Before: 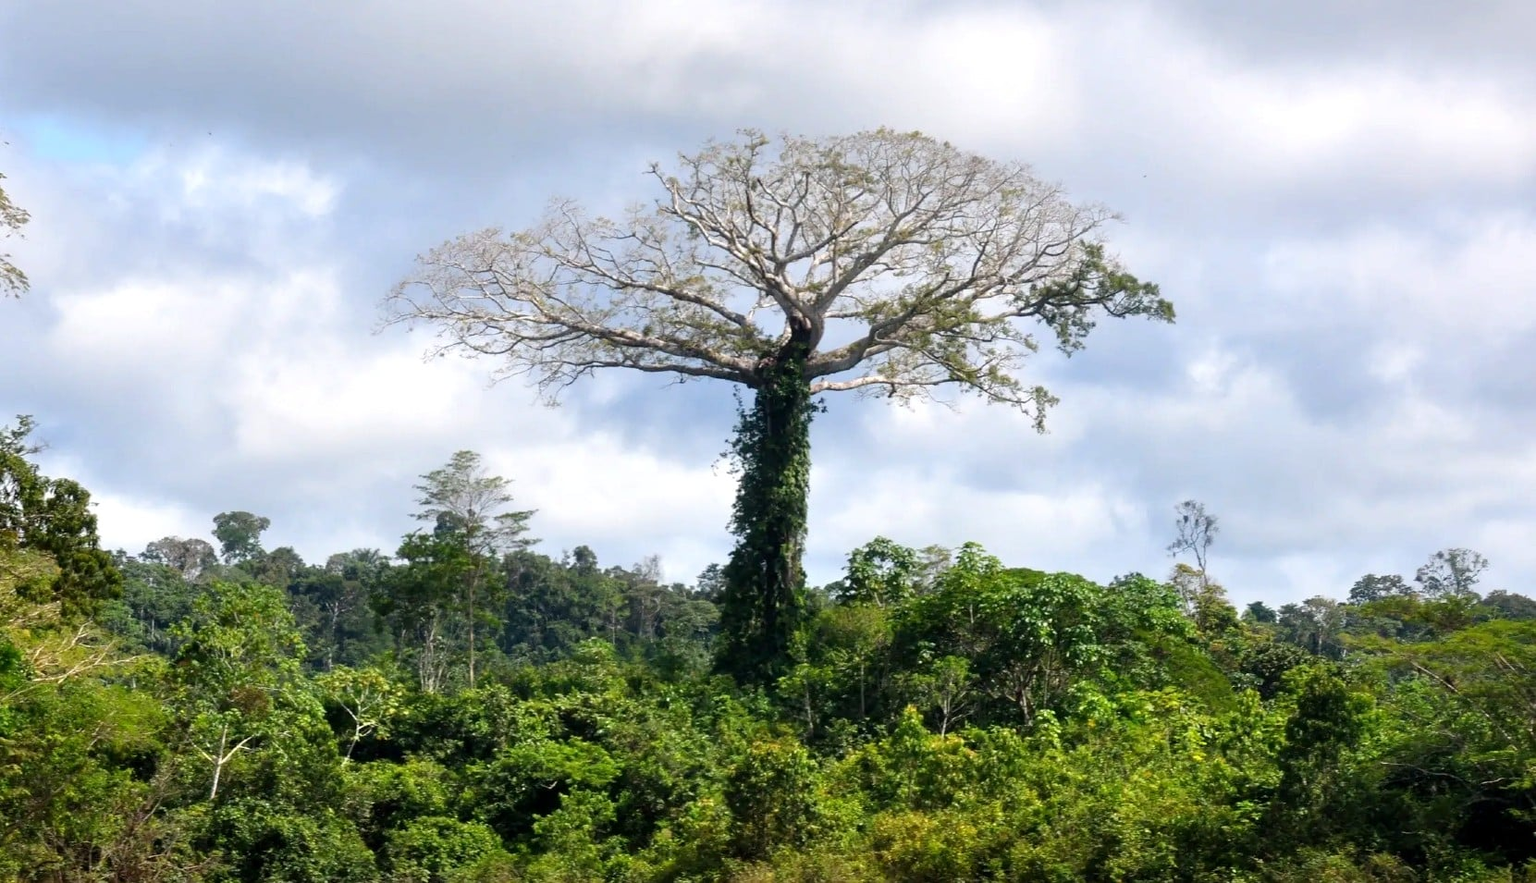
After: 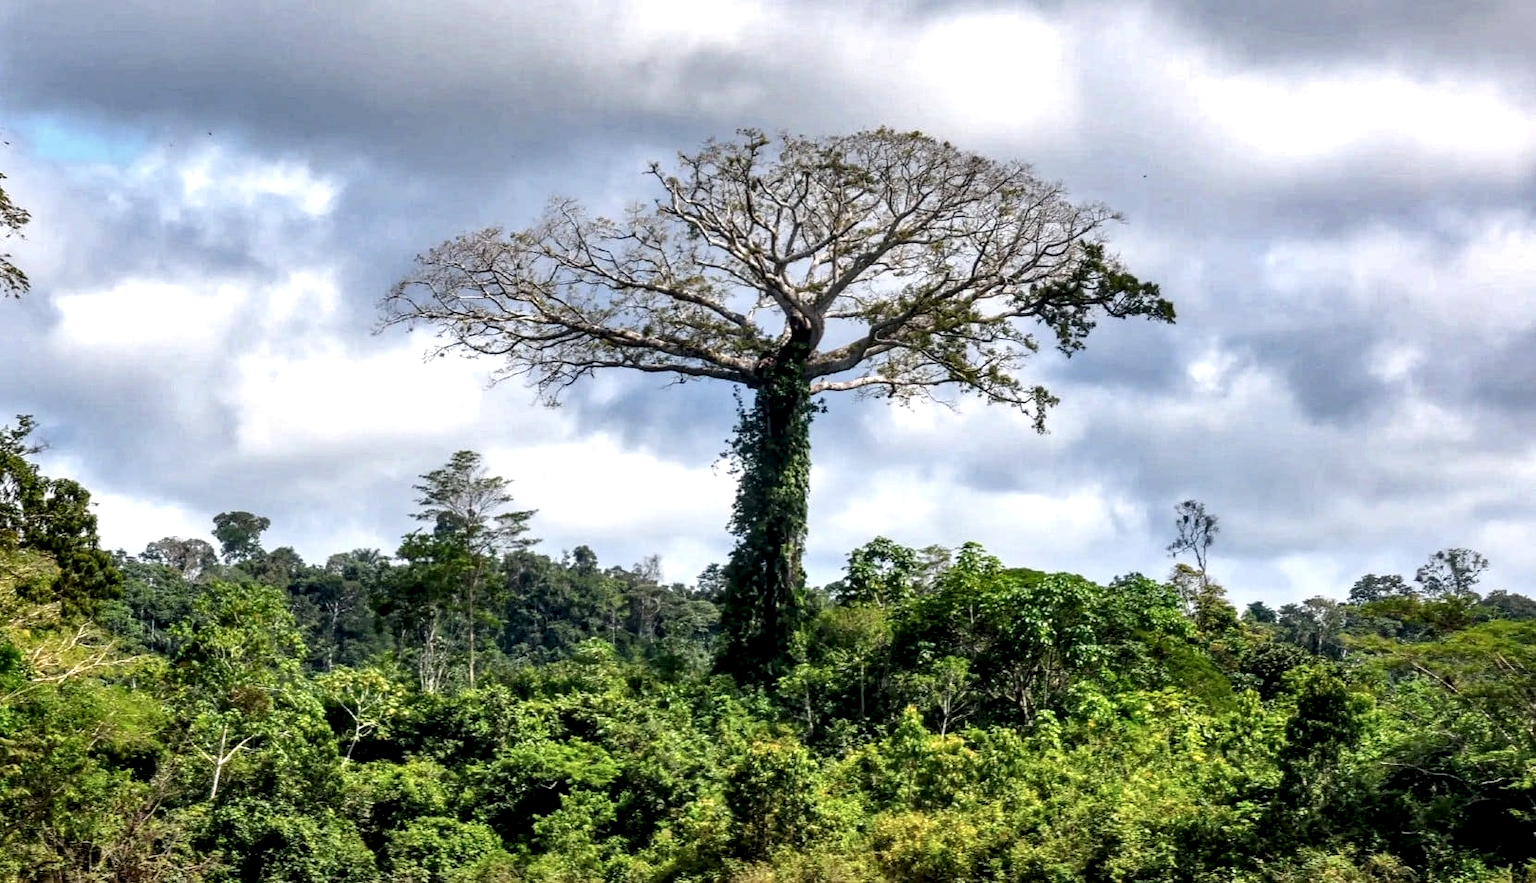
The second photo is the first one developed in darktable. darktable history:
local contrast: highlights 60%, shadows 60%, detail 160%
shadows and highlights: shadows 60, soften with gaussian
